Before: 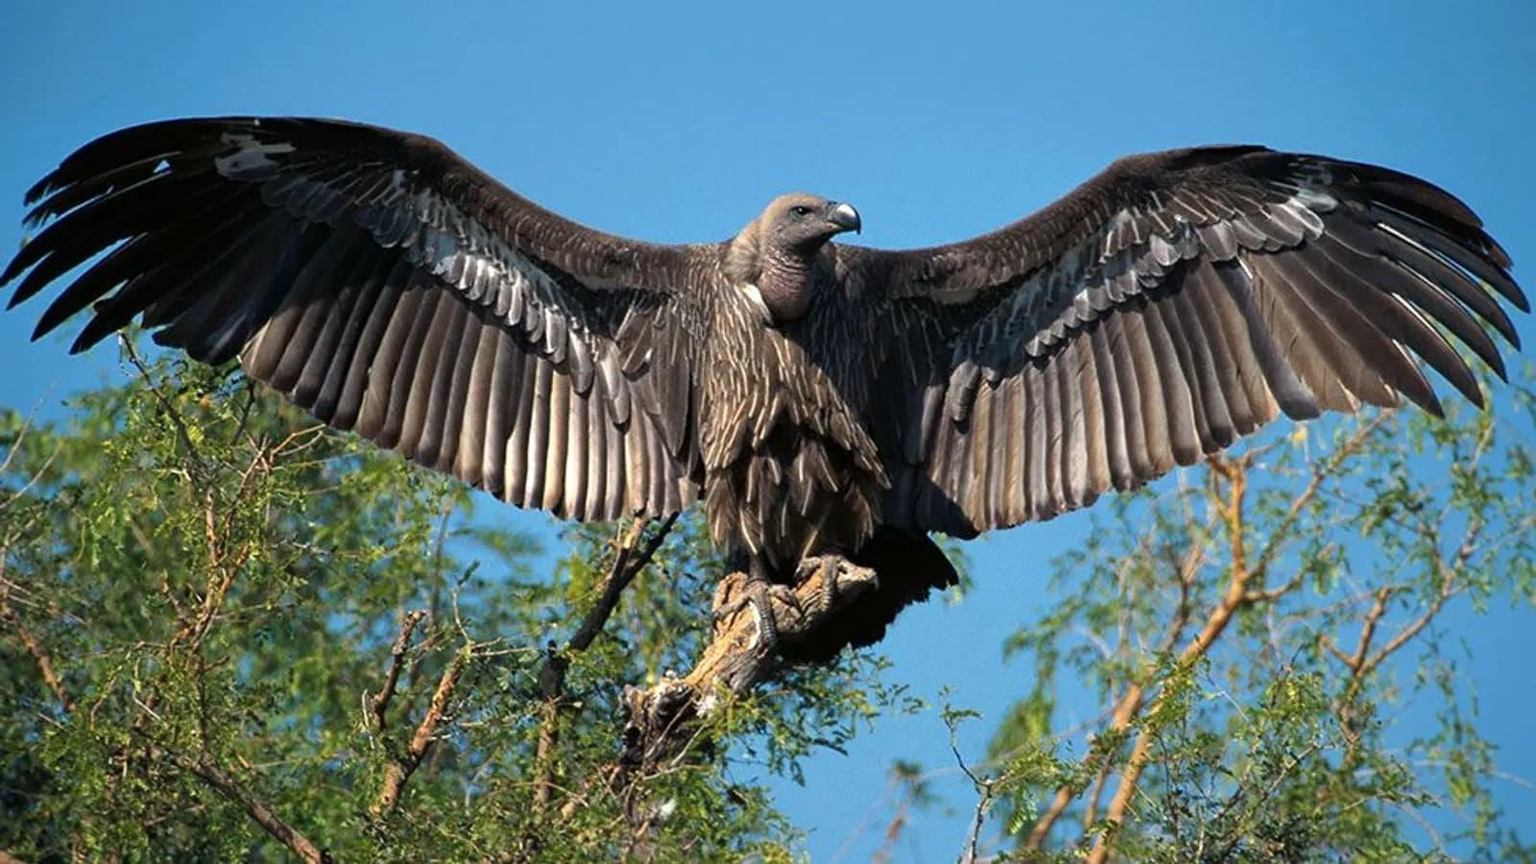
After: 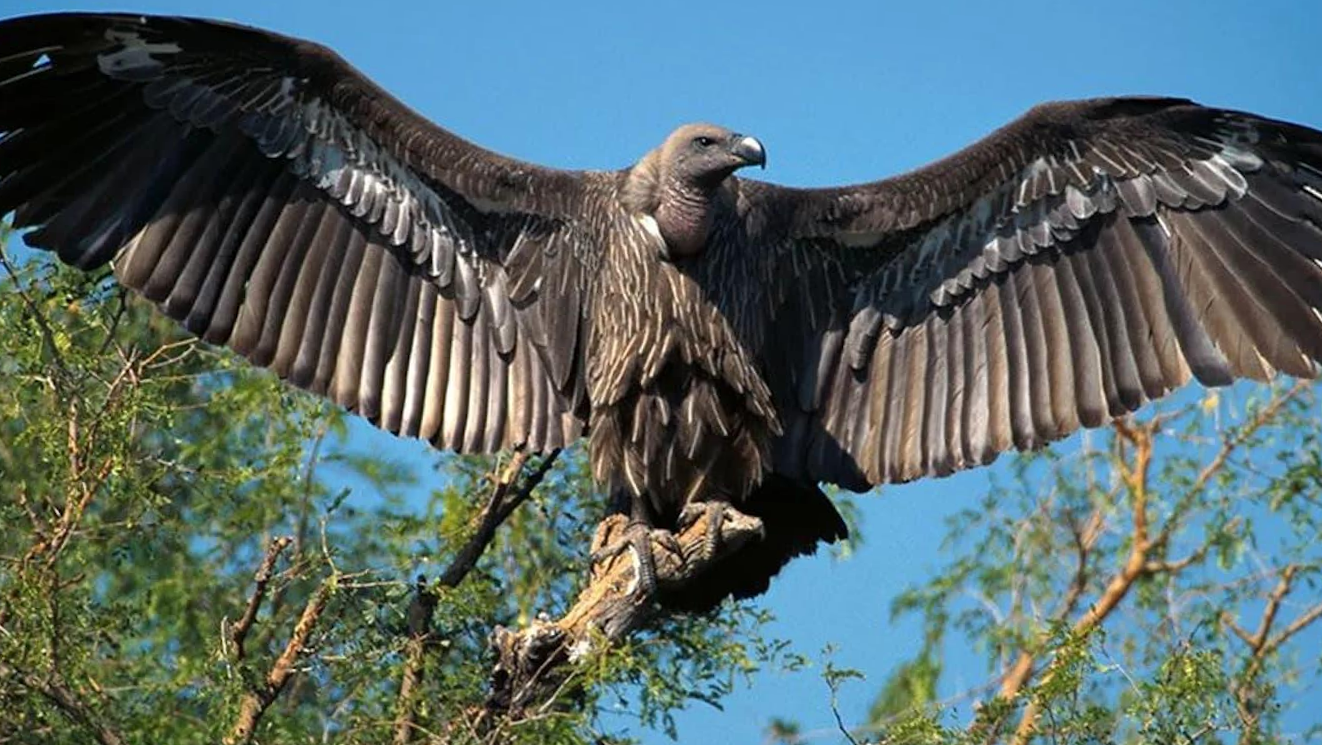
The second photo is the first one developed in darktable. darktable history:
crop and rotate: angle -2.99°, left 5.159%, top 5.181%, right 4.611%, bottom 4.414%
